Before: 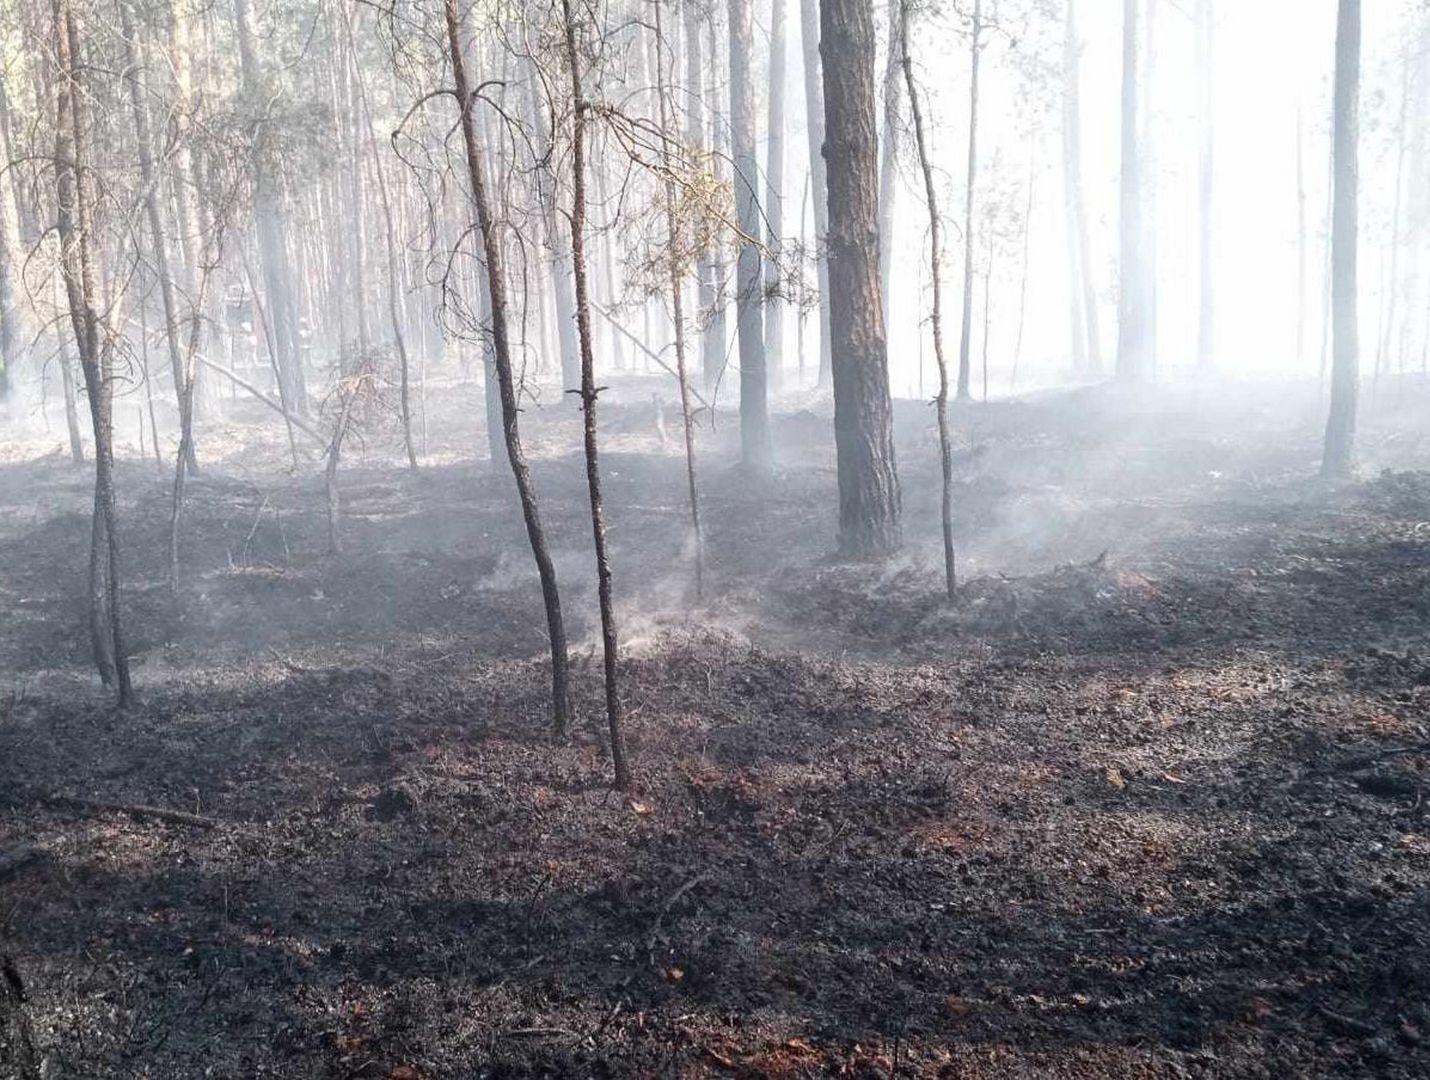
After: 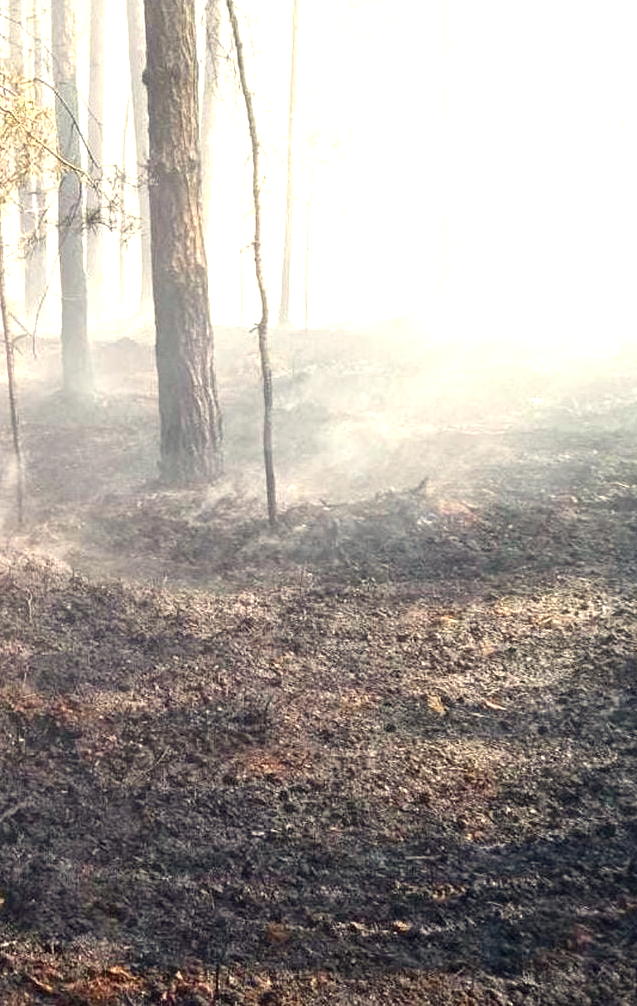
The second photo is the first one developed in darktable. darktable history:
crop: left 47.538%, top 6.808%, right 7.893%
exposure: black level correction 0, exposure 0.702 EV, compensate highlight preservation false
color correction: highlights a* 1.38, highlights b* 17.25
